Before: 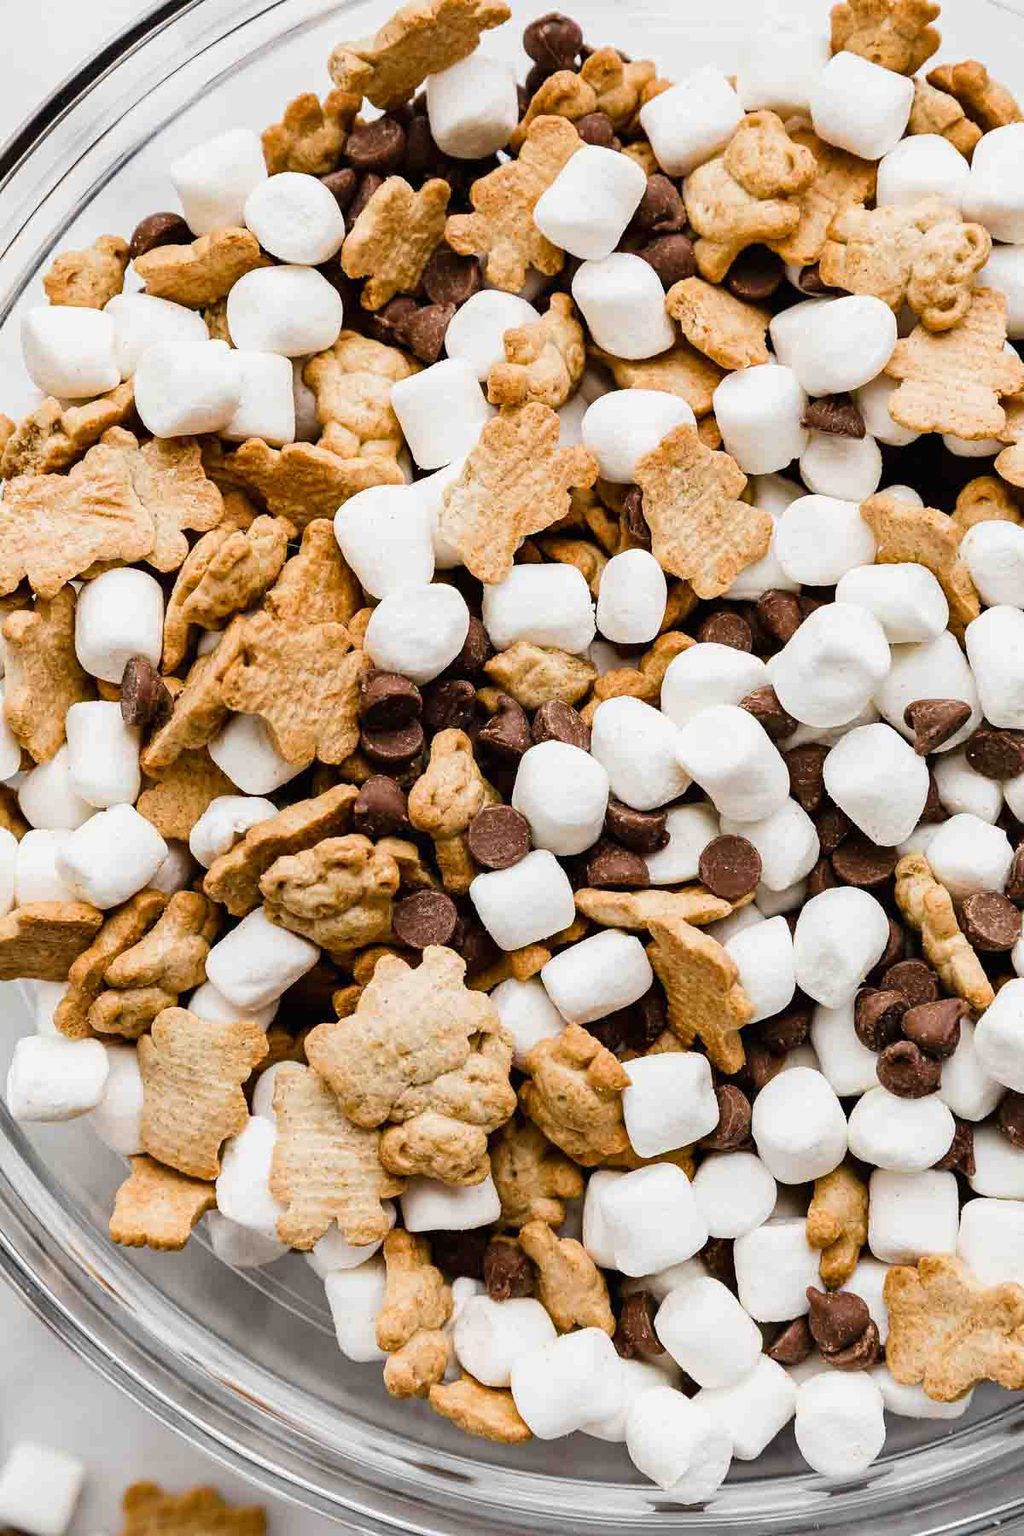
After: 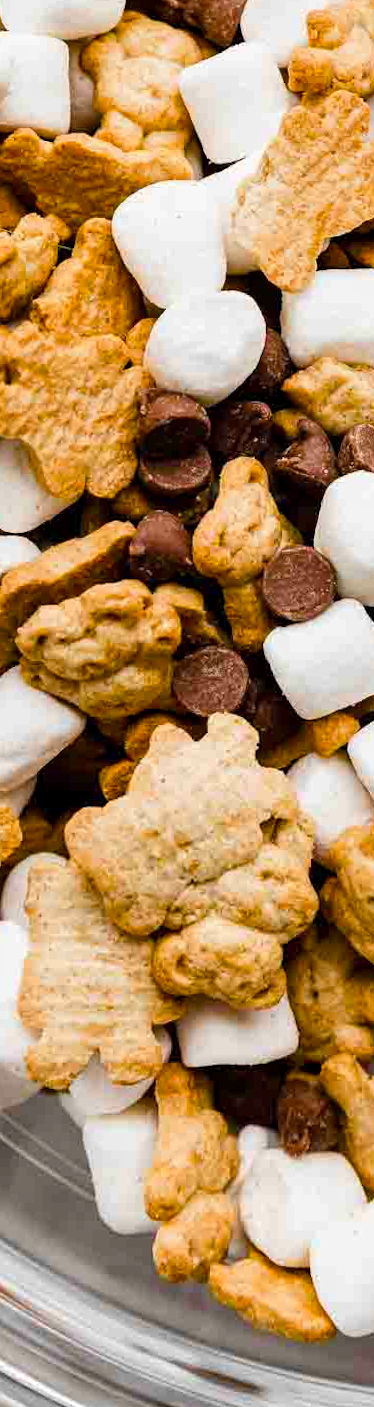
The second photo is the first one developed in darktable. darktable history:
local contrast: highlights 100%, shadows 100%, detail 120%, midtone range 0.2
color balance rgb: perceptual saturation grading › global saturation 20%, global vibrance 20%
crop and rotate: left 21.77%, top 18.528%, right 44.676%, bottom 2.997%
rotate and perspective: rotation 0.215°, lens shift (vertical) -0.139, crop left 0.069, crop right 0.939, crop top 0.002, crop bottom 0.996
